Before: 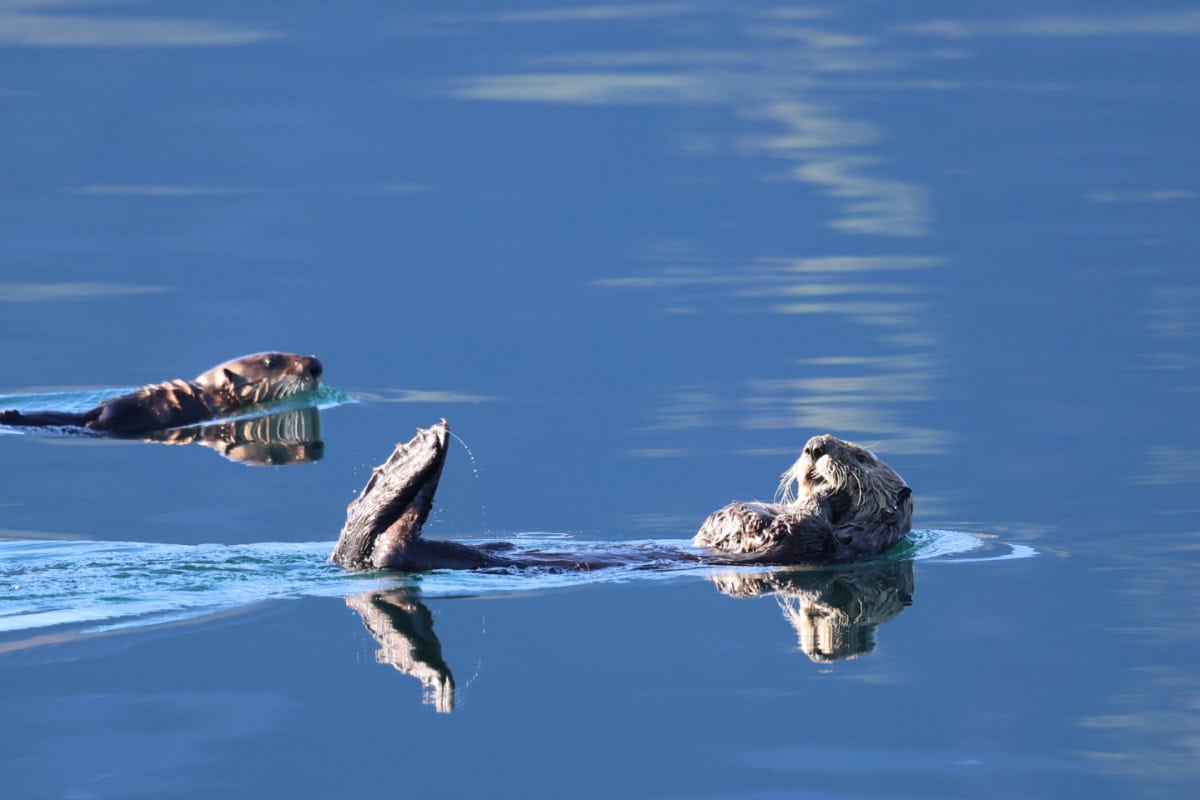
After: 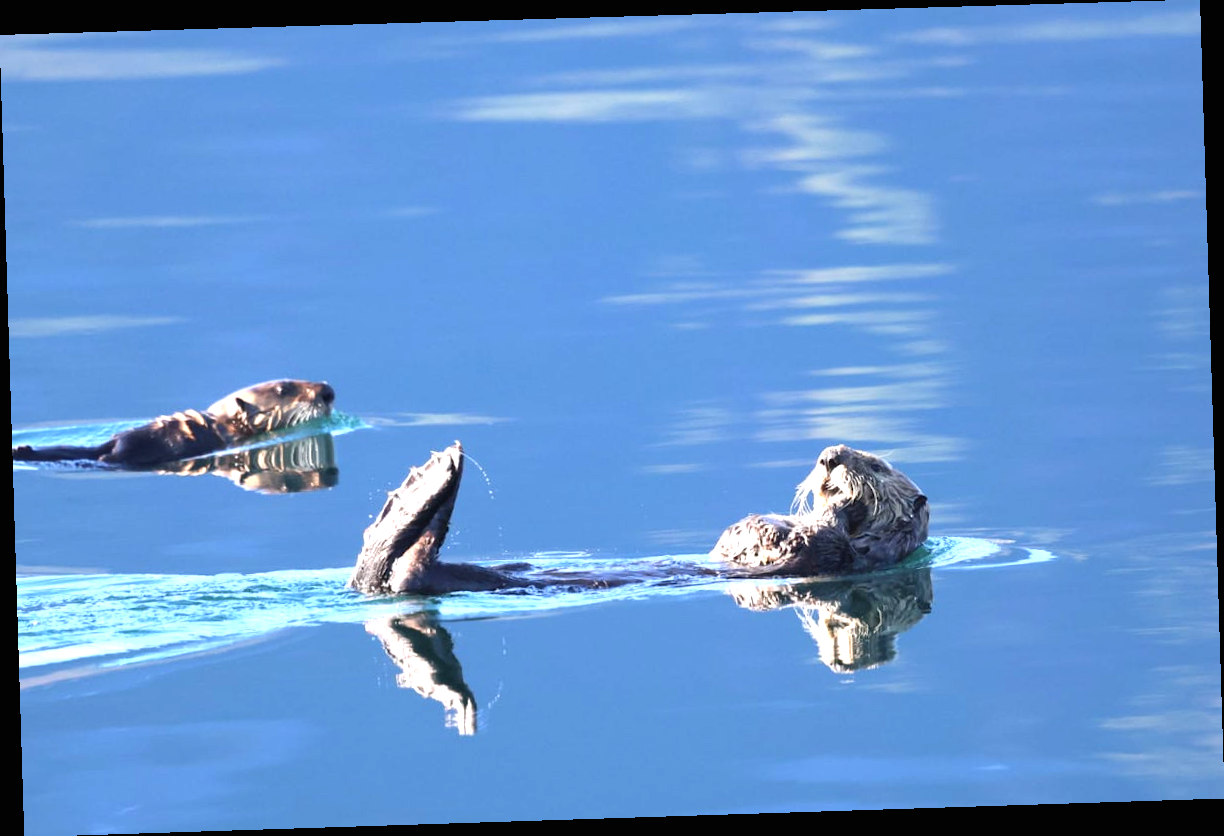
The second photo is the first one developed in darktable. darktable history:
exposure: black level correction 0, exposure 0.95 EV, compensate exposure bias true, compensate highlight preservation false
rotate and perspective: rotation -1.77°, lens shift (horizontal) 0.004, automatic cropping off
